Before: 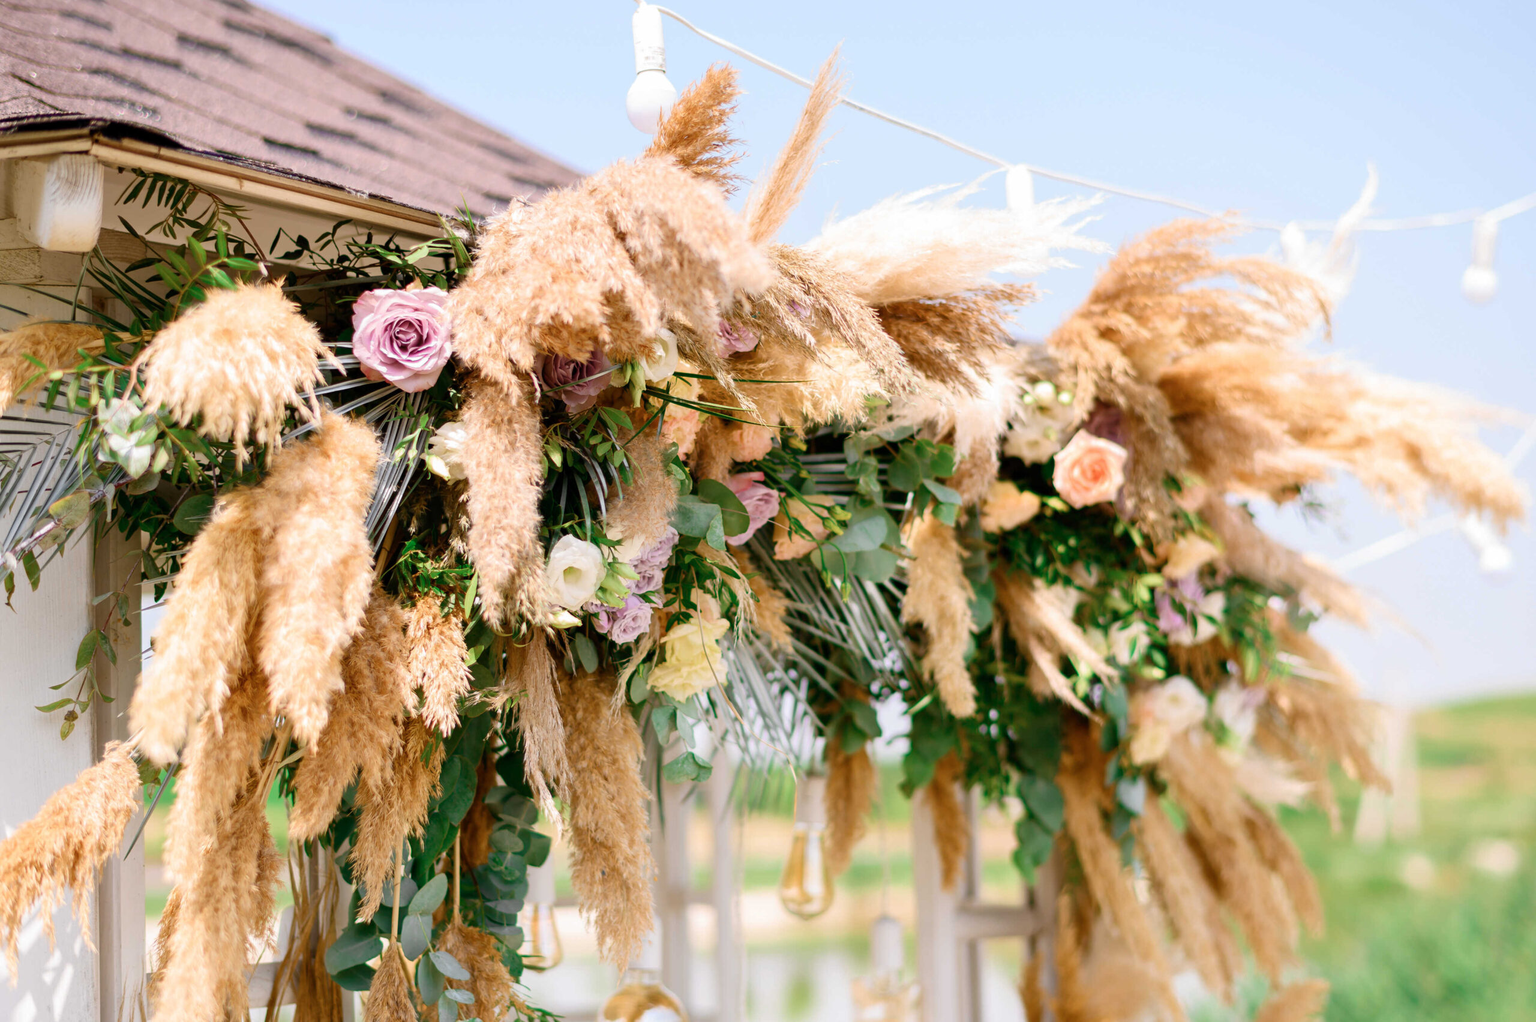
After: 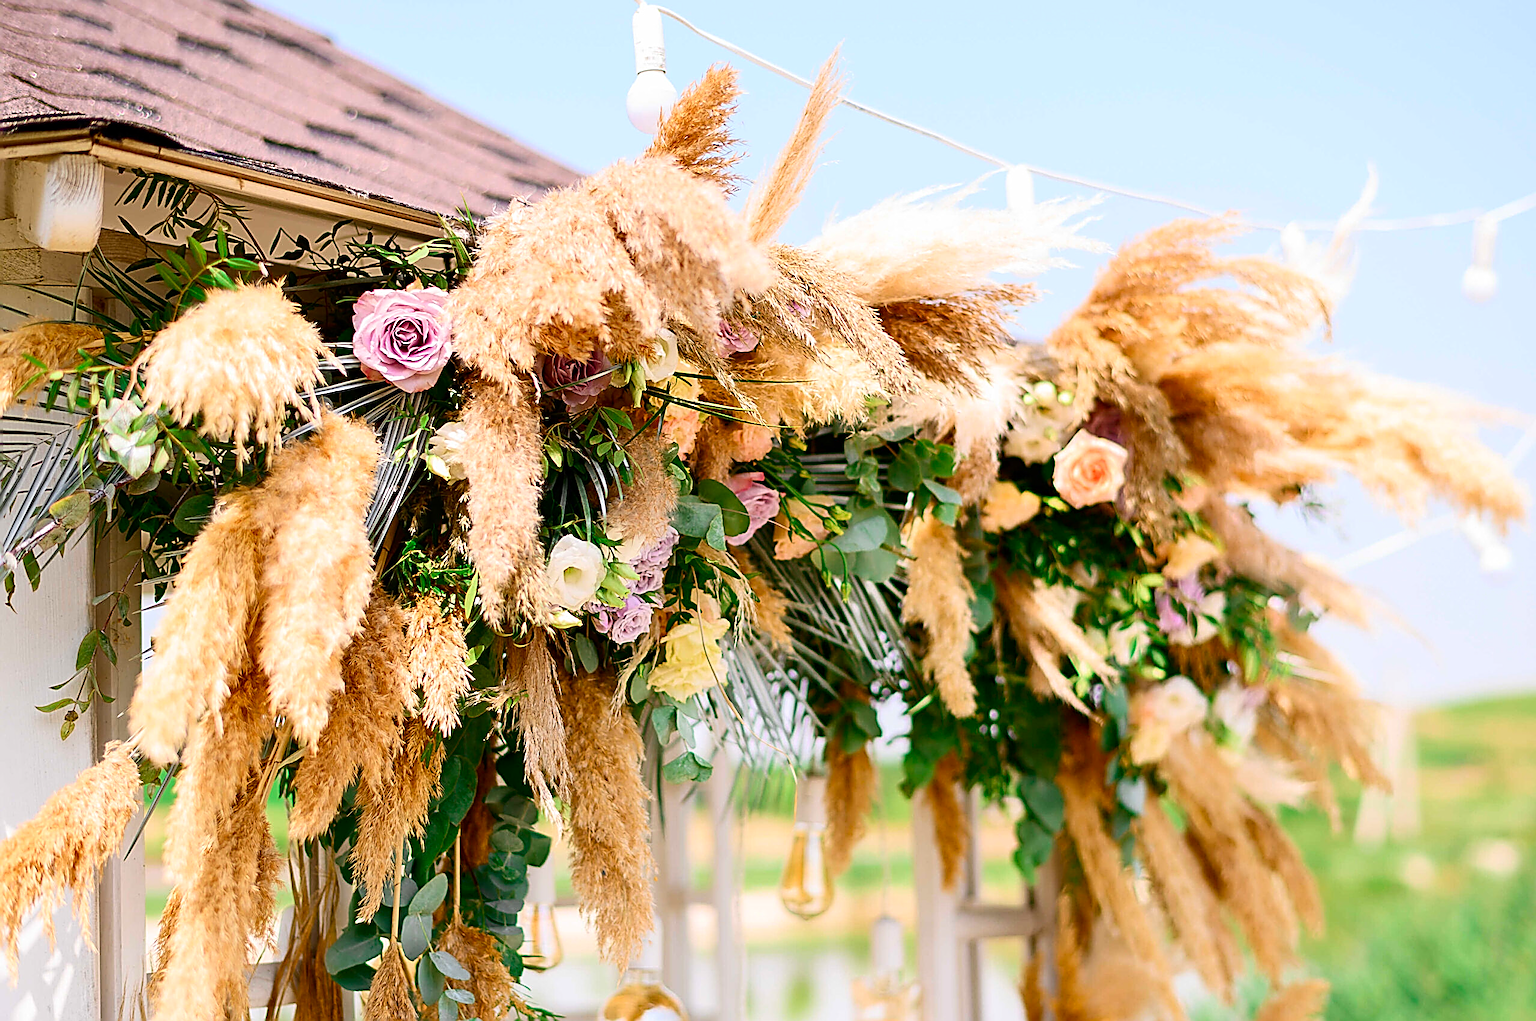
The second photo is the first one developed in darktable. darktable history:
contrast brightness saturation: contrast 0.16, saturation 0.32
sharpen: amount 1.861
